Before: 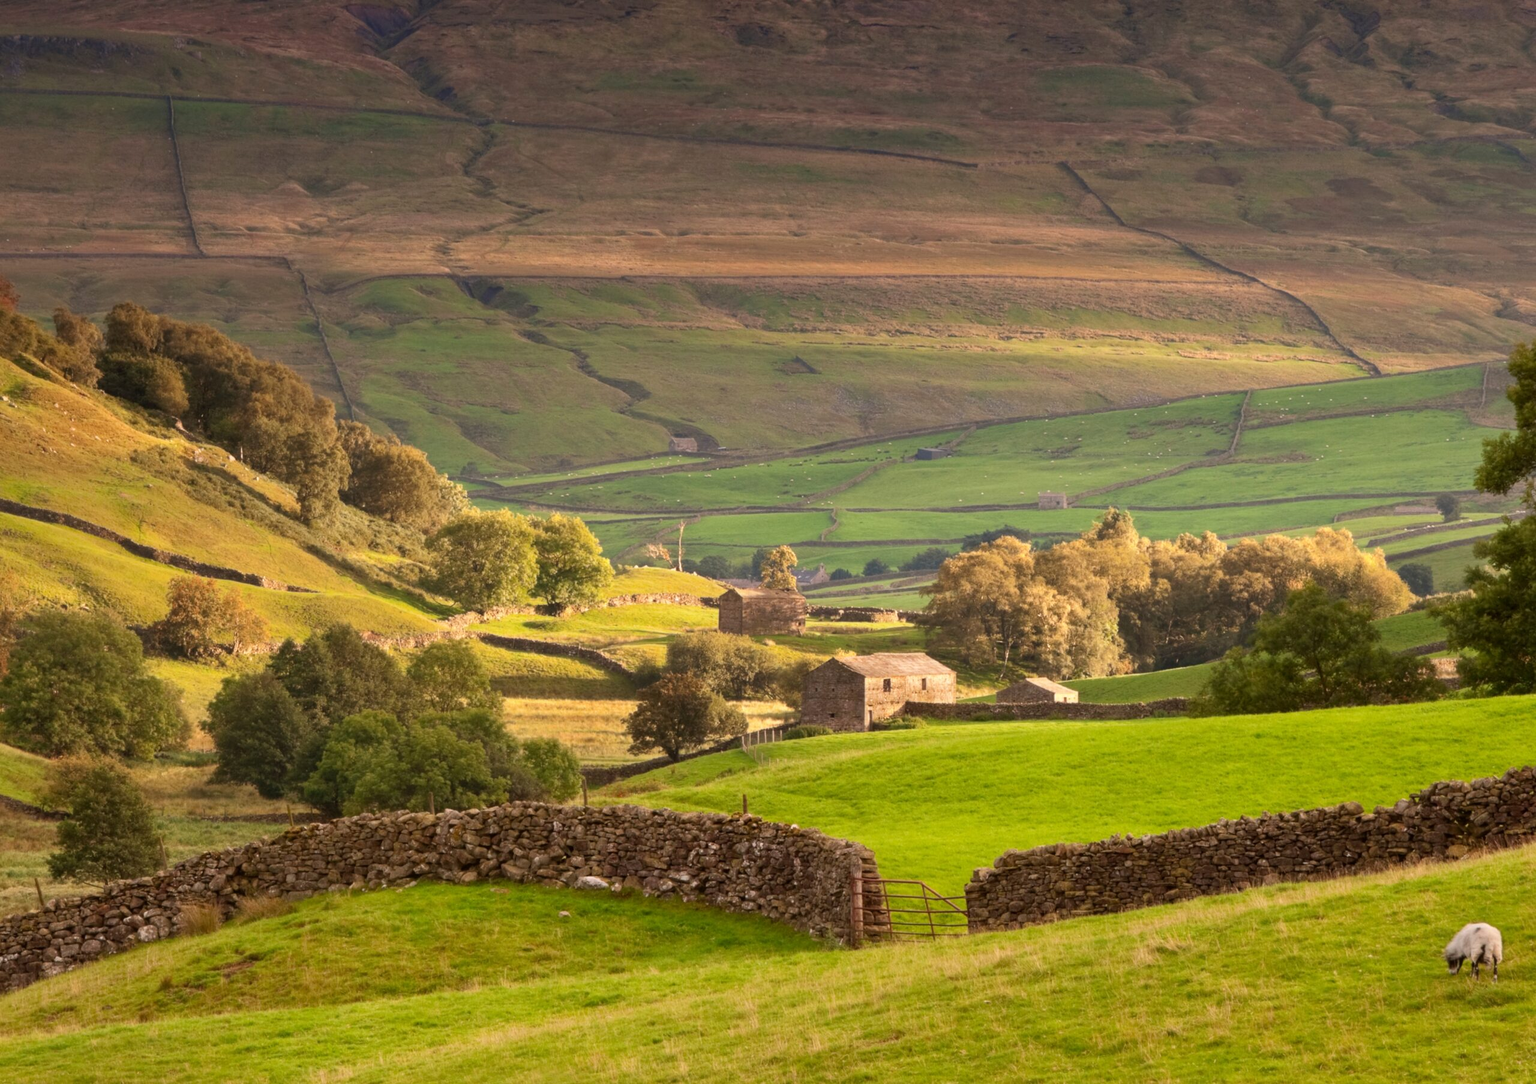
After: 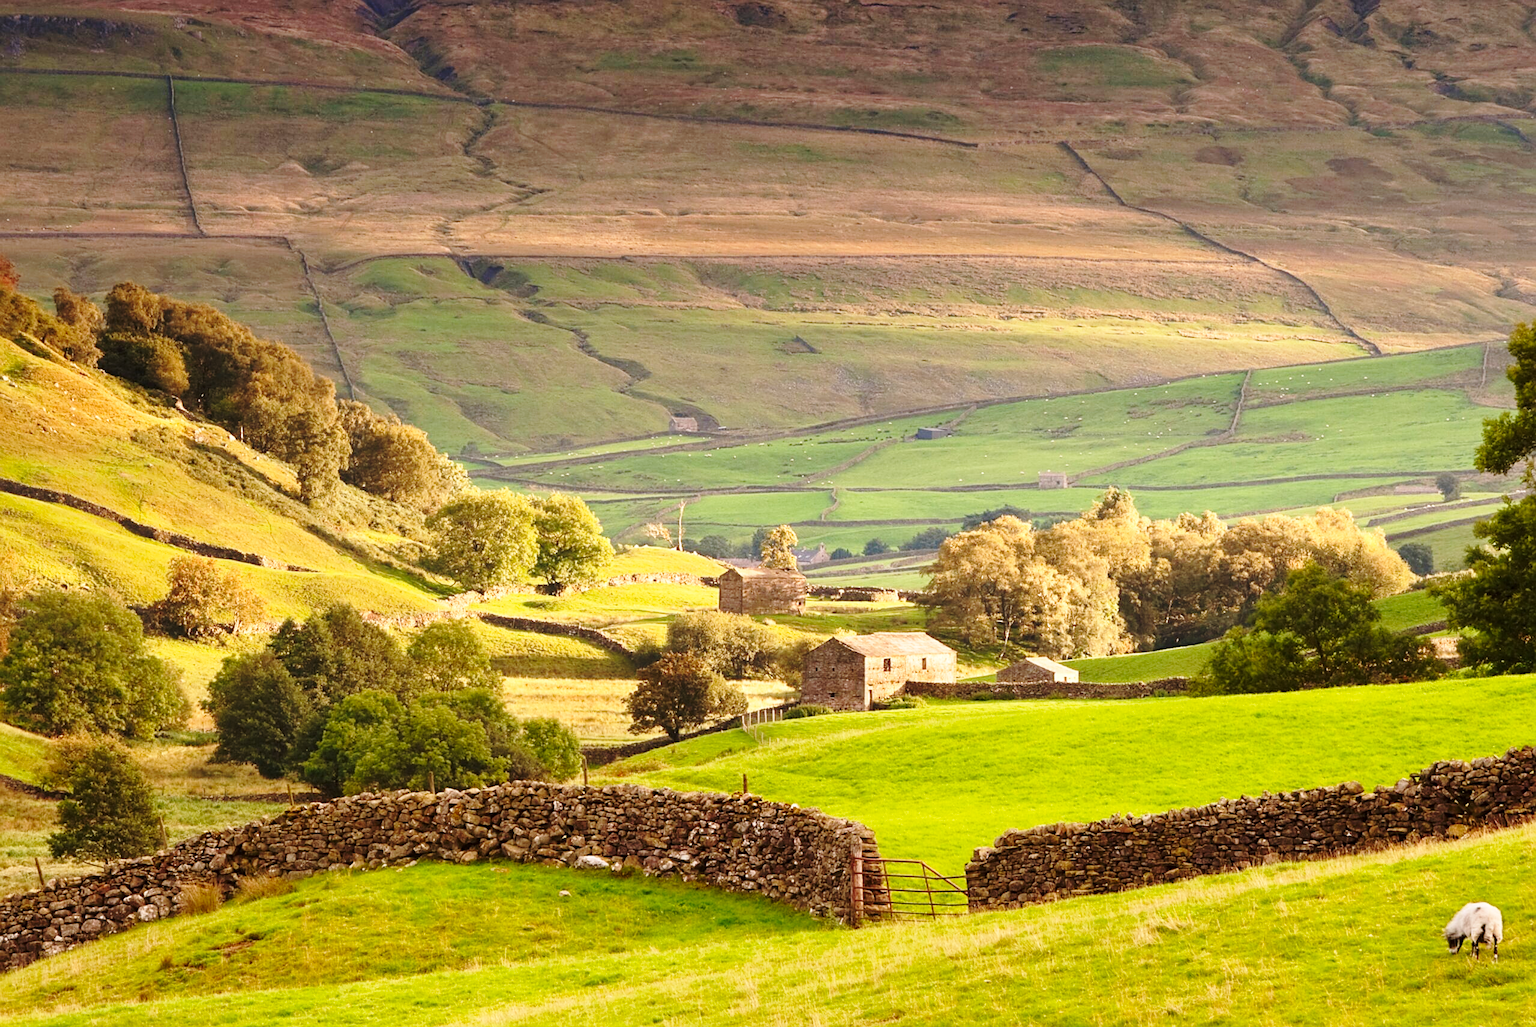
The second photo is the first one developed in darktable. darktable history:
base curve: curves: ch0 [(0, 0) (0.036, 0.037) (0.121, 0.228) (0.46, 0.76) (0.859, 0.983) (1, 1)], preserve colors none
sharpen: on, module defaults
crop and rotate: top 1.899%, bottom 3.223%
